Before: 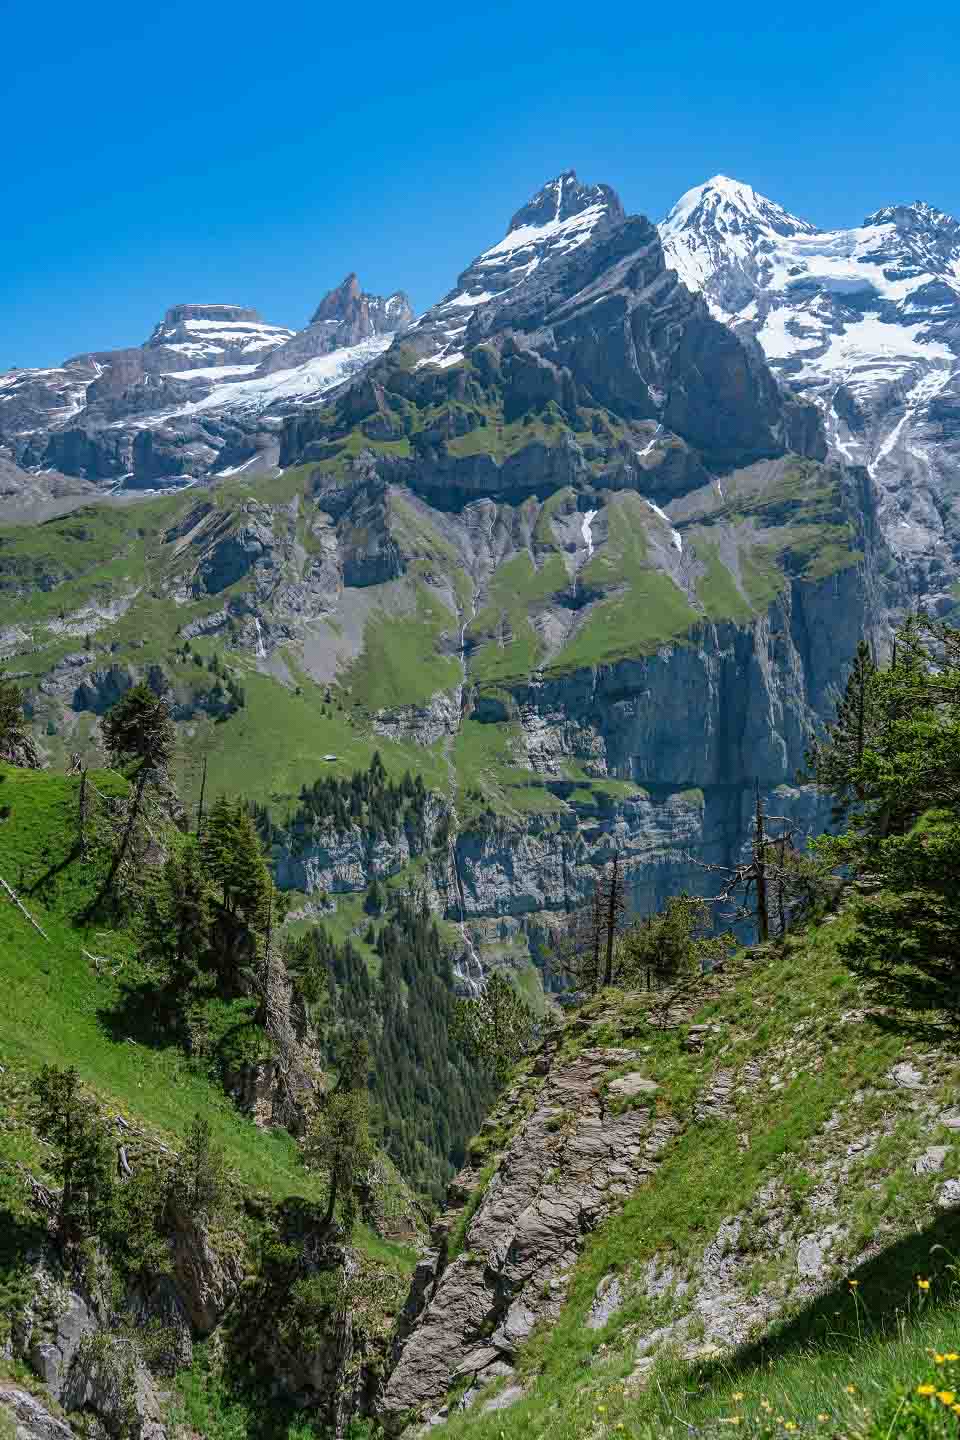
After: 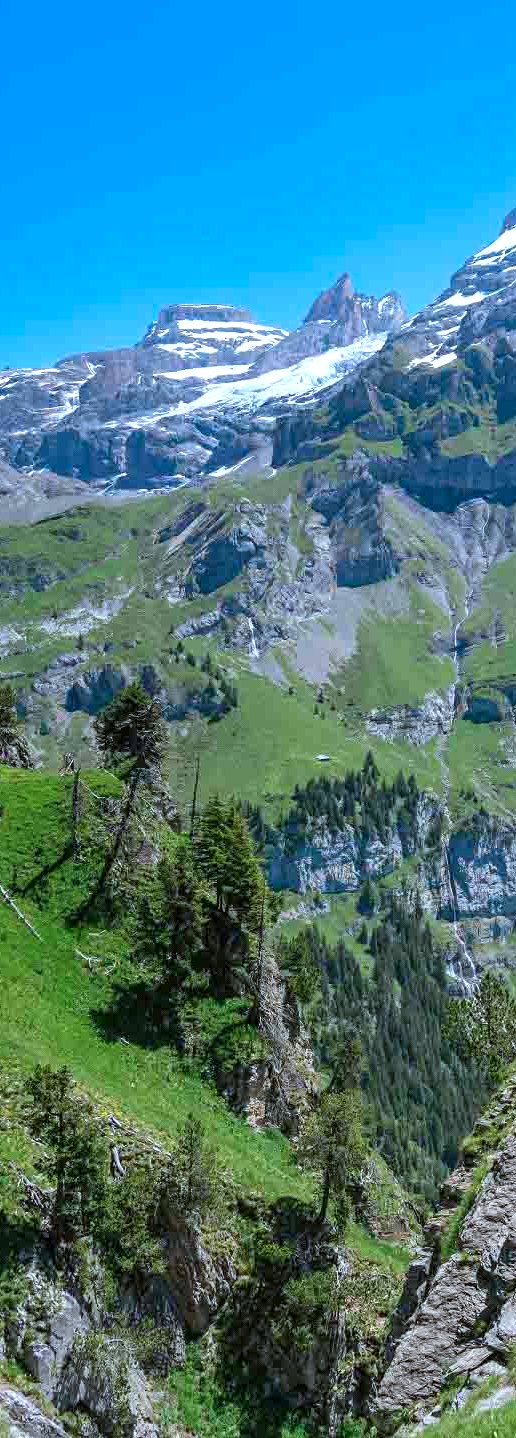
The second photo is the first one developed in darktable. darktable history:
crop: left 0.833%, right 45.382%, bottom 0.089%
exposure: black level correction 0.001, exposure 0.5 EV, compensate exposure bias true, compensate highlight preservation false
color calibration: x 0.37, y 0.382, temperature 4320.58 K
